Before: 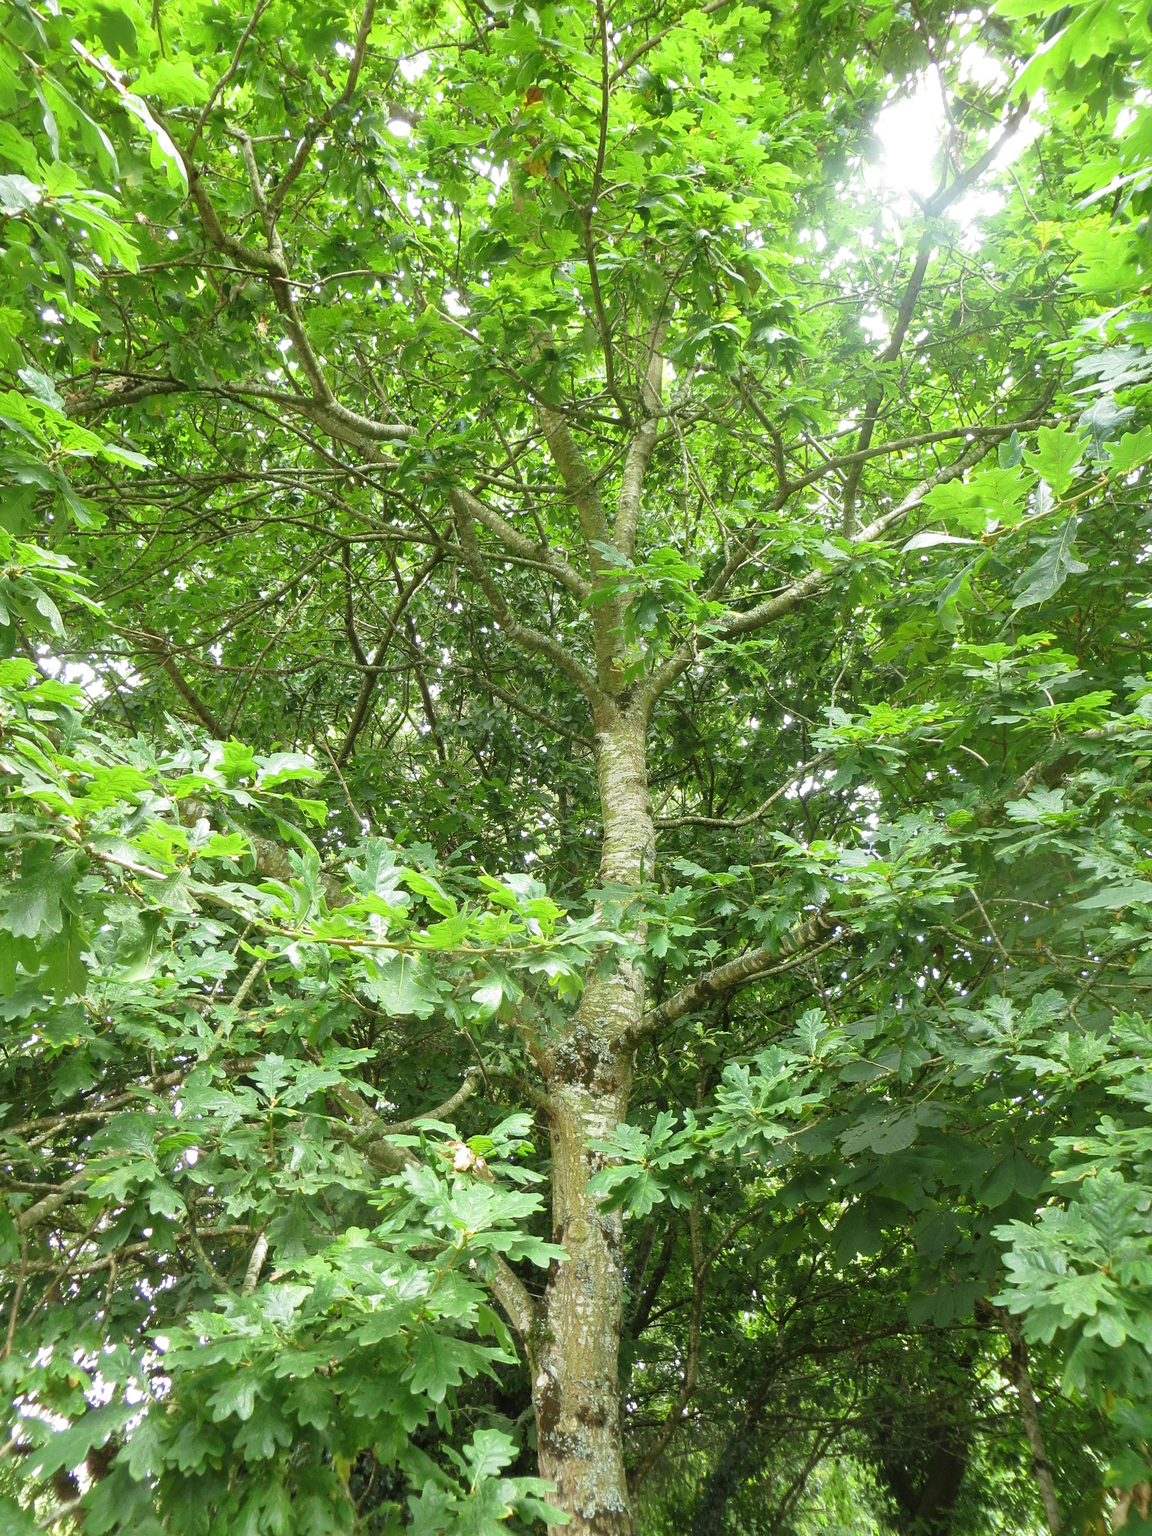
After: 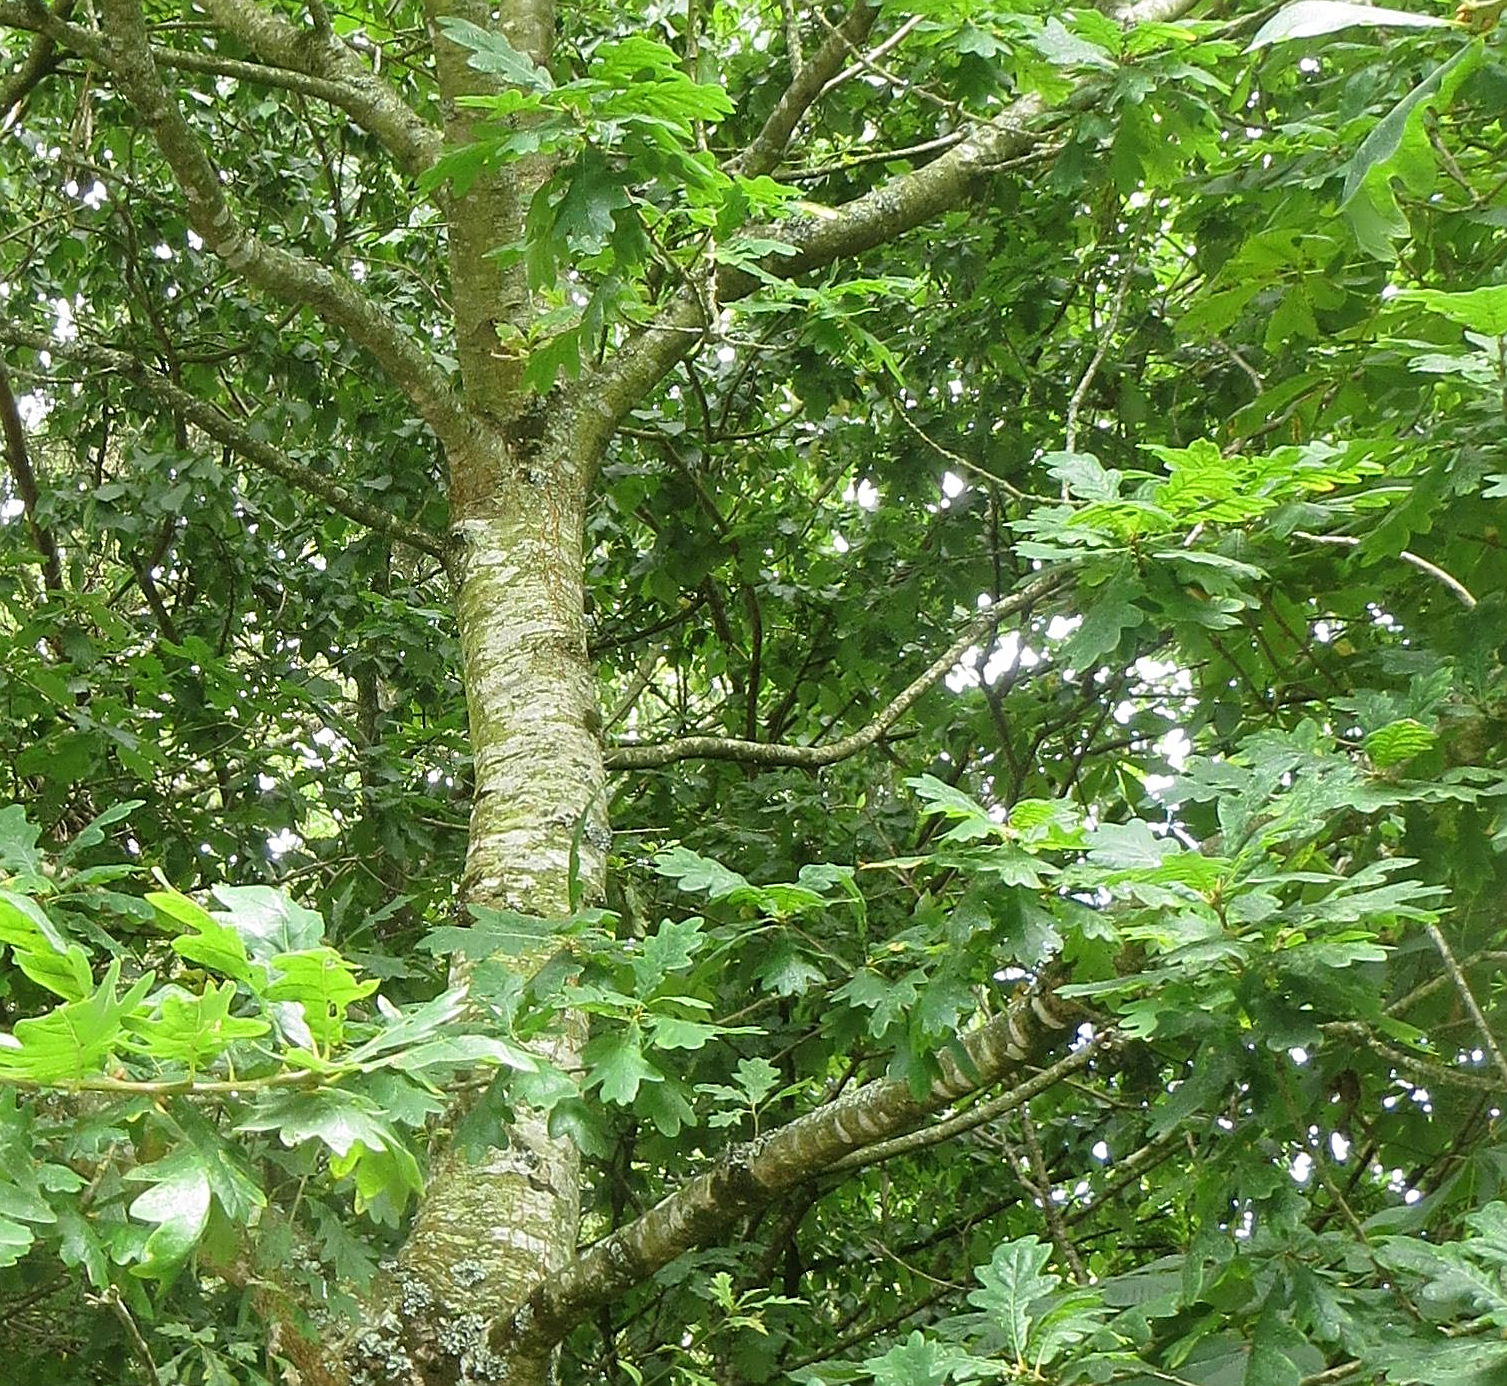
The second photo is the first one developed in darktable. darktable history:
sharpen: on, module defaults
crop: left 36.607%, top 34.735%, right 13.146%, bottom 30.611%
